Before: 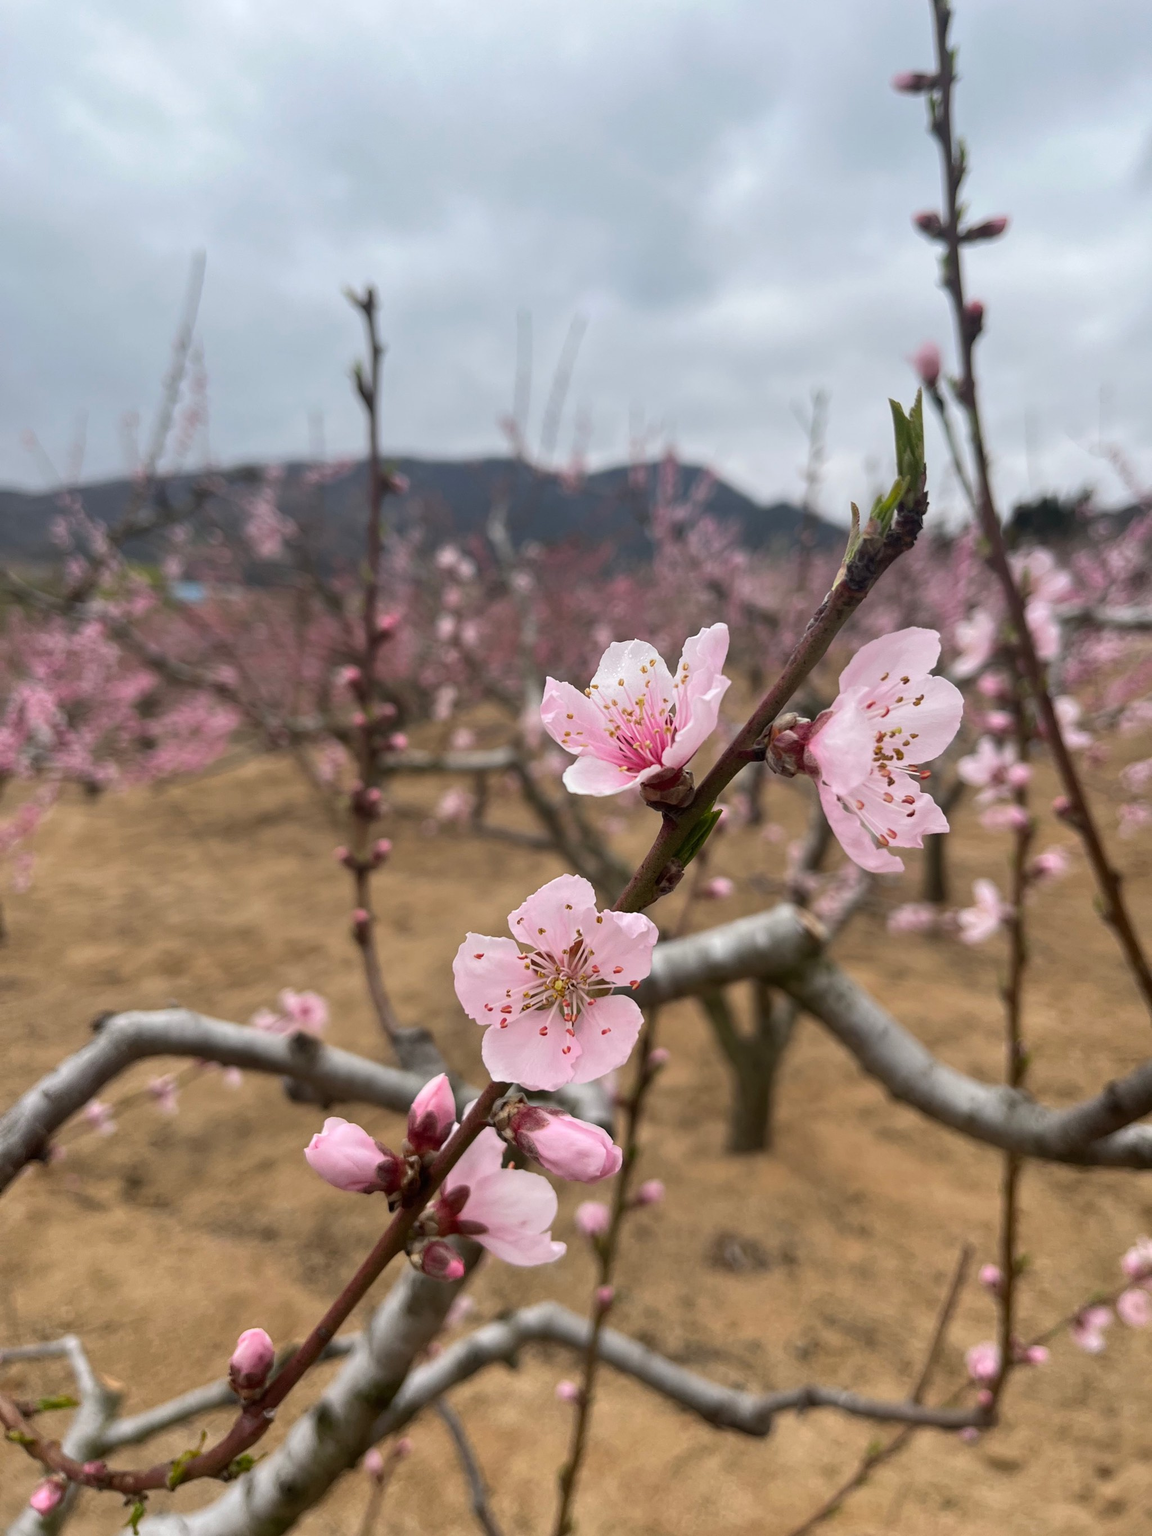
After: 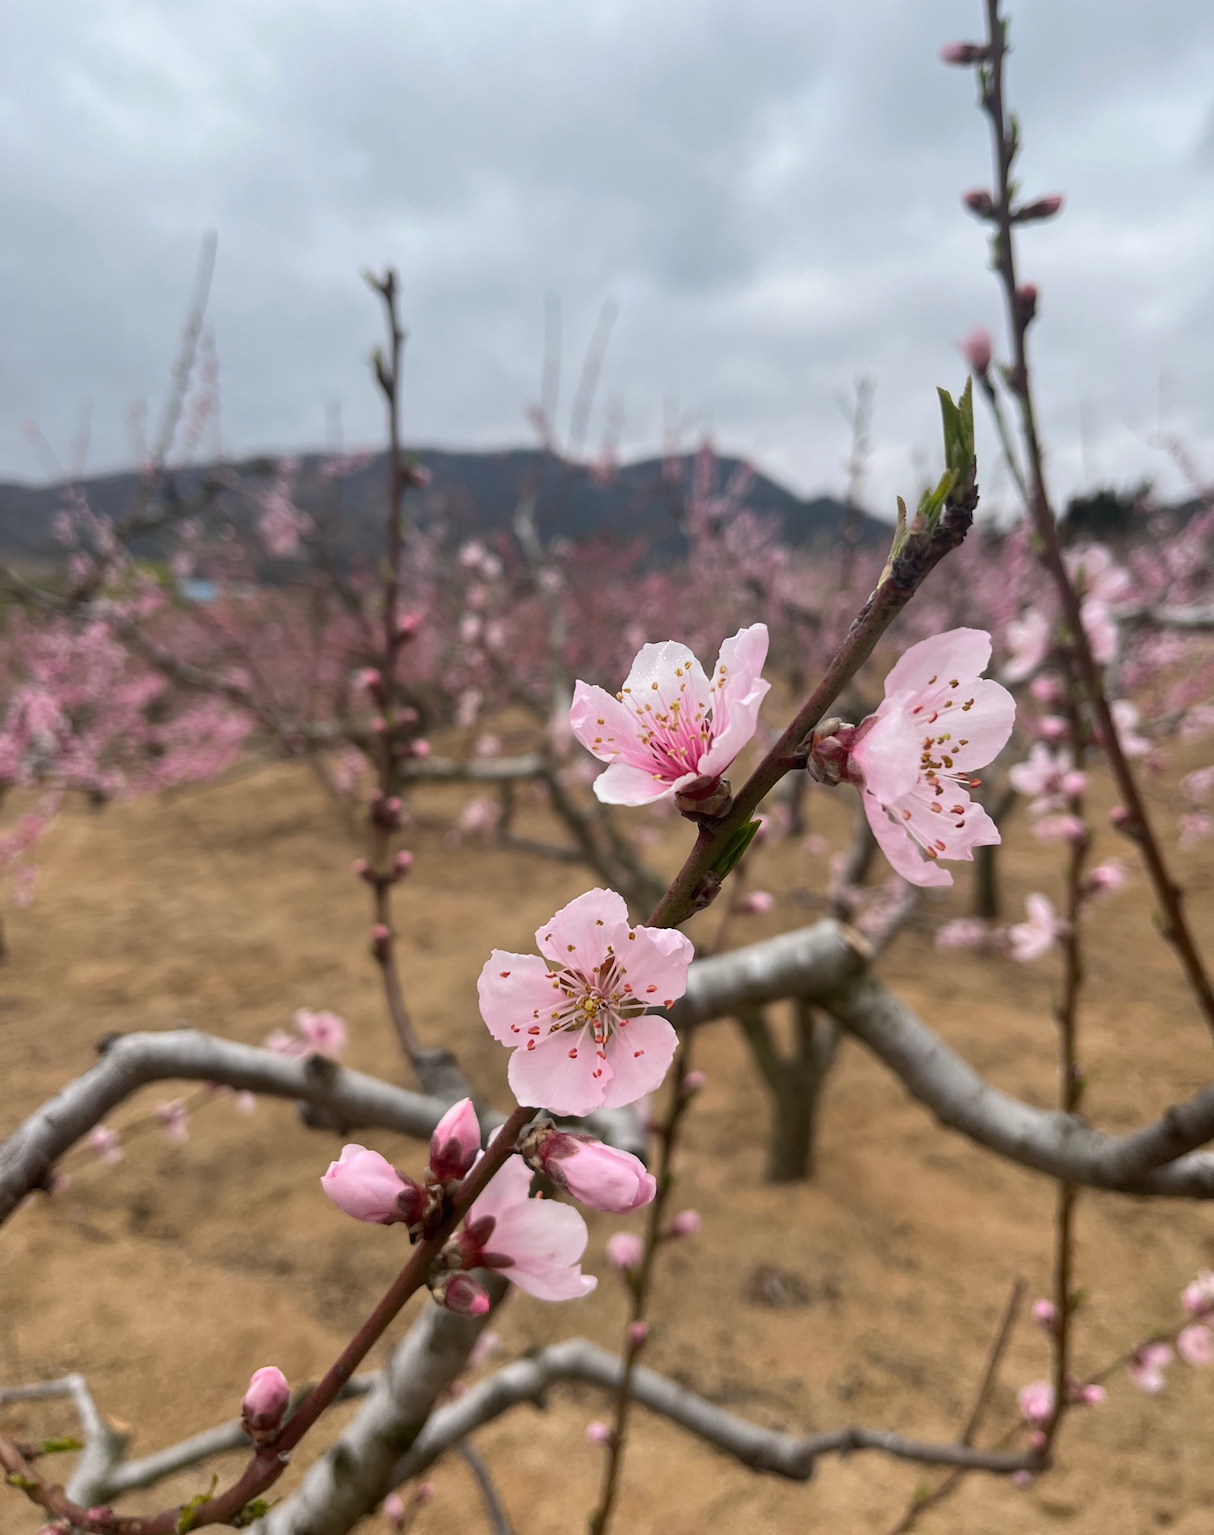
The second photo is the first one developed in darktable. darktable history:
crop and rotate: top 2.062%, bottom 3.021%
